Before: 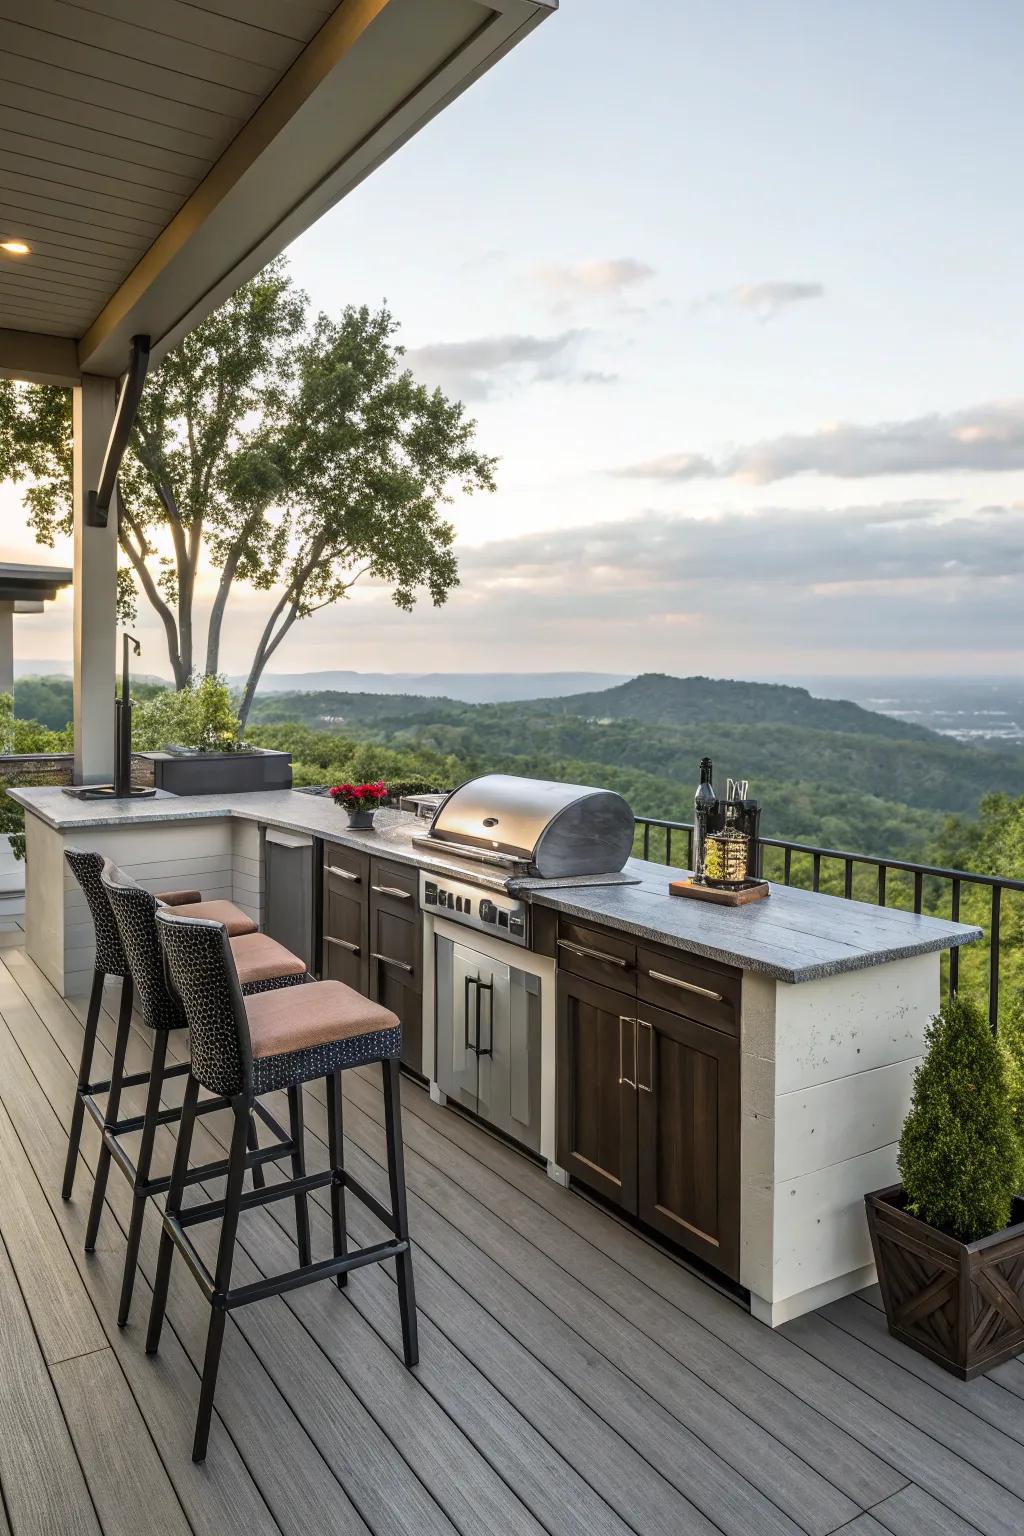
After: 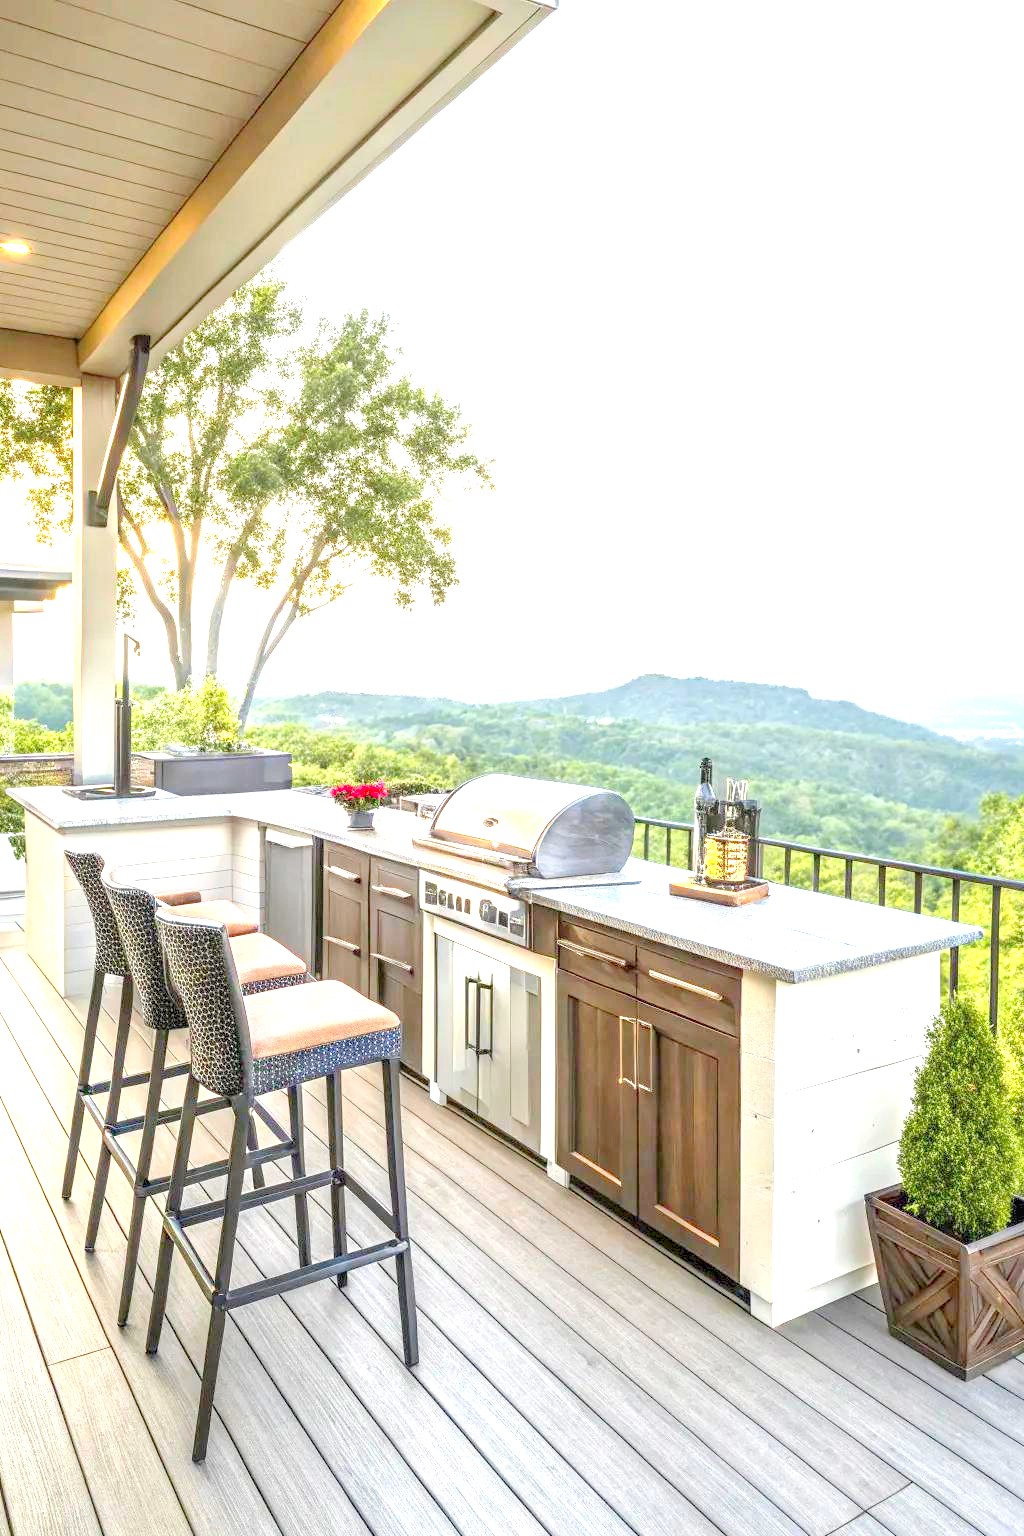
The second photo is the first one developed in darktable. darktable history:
local contrast: on, module defaults
levels: levels [0.008, 0.318, 0.836]
exposure: exposure 1.25 EV, compensate exposure bias true, compensate highlight preservation false
